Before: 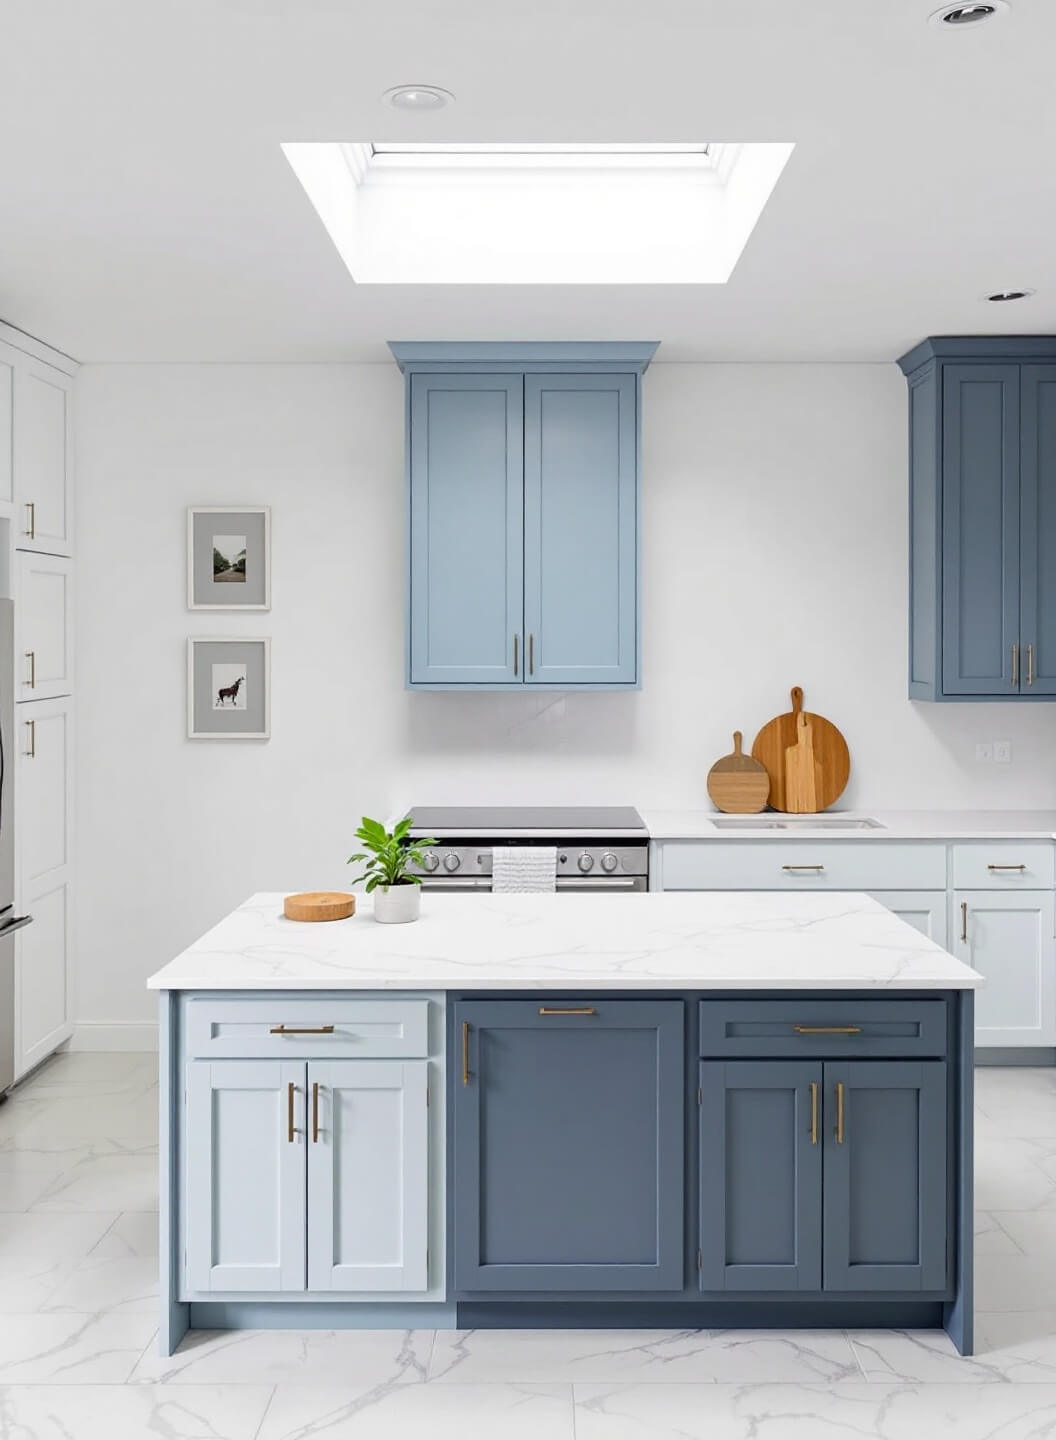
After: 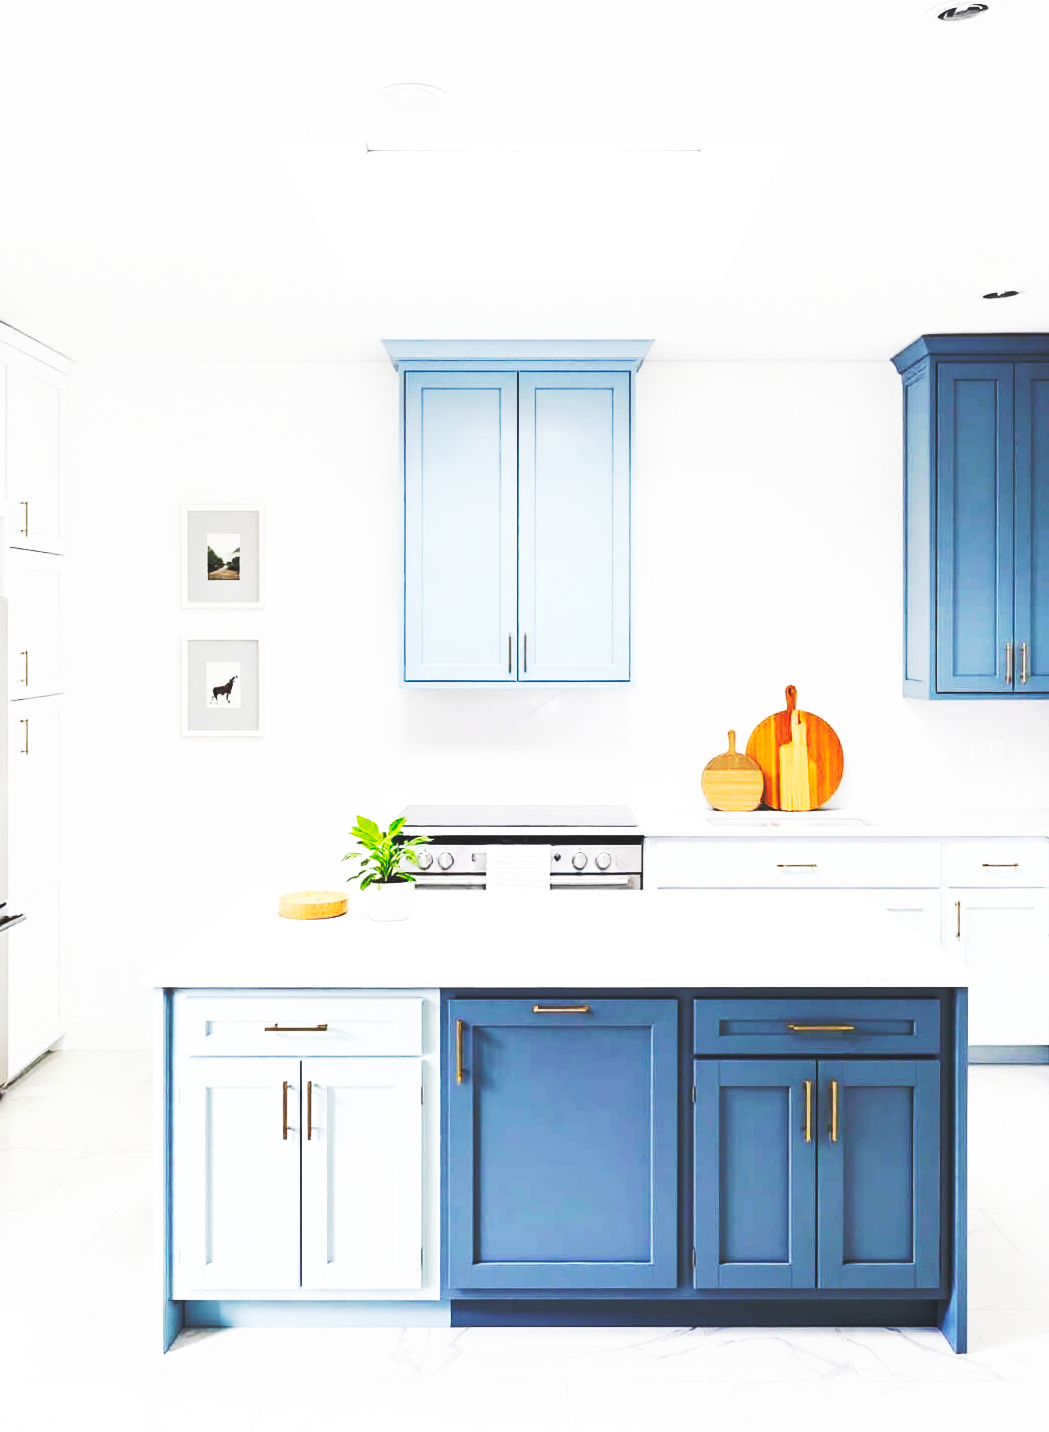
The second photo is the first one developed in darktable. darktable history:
base curve: curves: ch0 [(0, 0.015) (0.085, 0.116) (0.134, 0.298) (0.19, 0.545) (0.296, 0.764) (0.599, 0.982) (1, 1)], preserve colors none
velvia: on, module defaults
crop and rotate: left 0.614%, top 0.179%, bottom 0.309%
